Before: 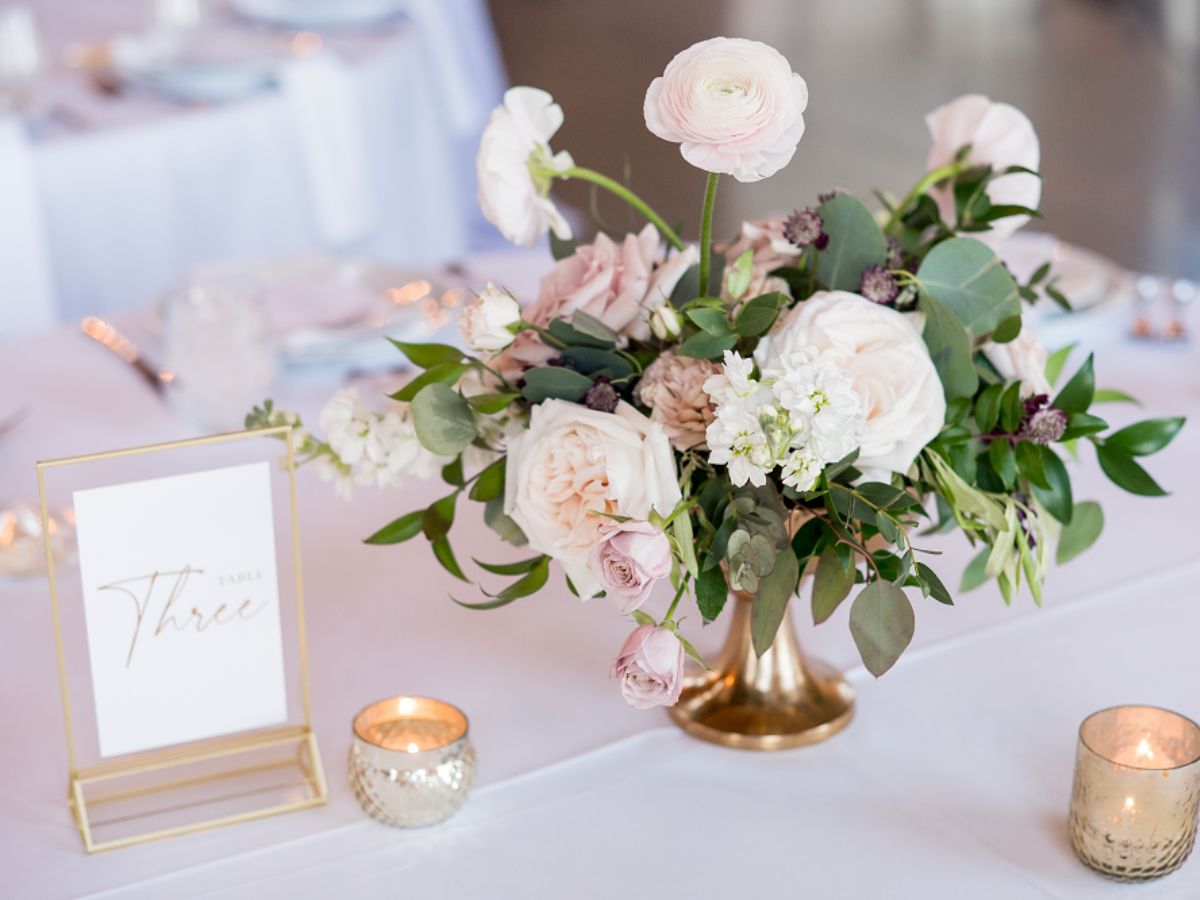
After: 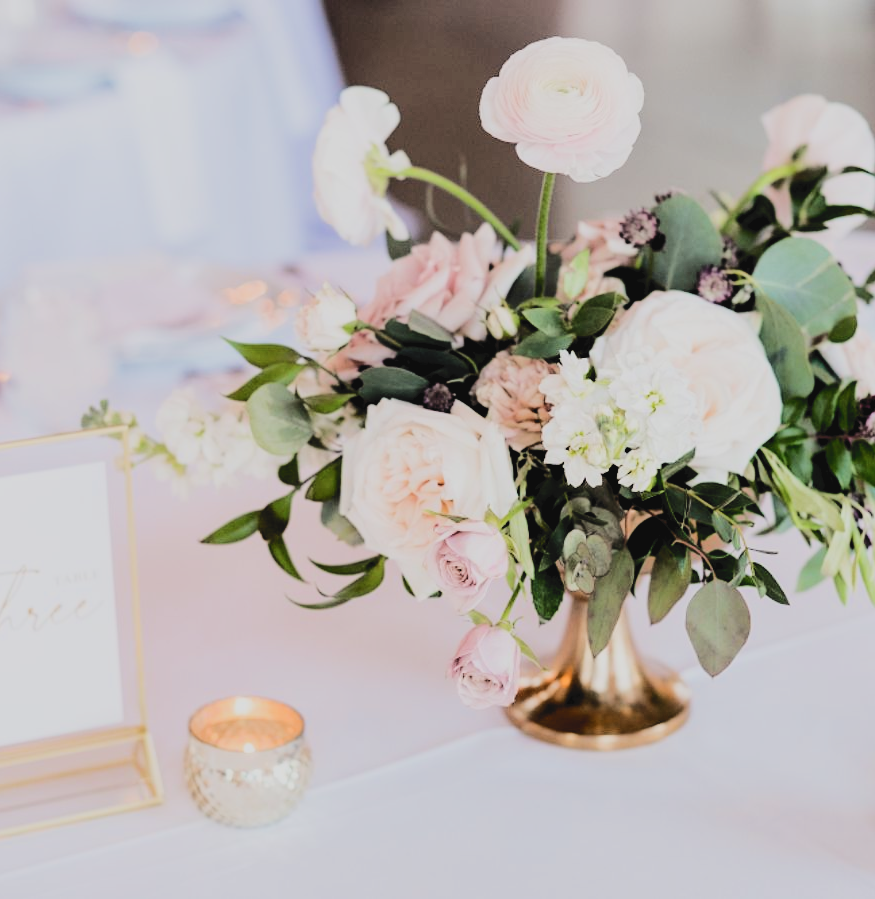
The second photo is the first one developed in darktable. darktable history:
crop: left 13.712%, right 13.287%
tone curve: curves: ch0 [(0, 0) (0.003, 0.06) (0.011, 0.071) (0.025, 0.085) (0.044, 0.104) (0.069, 0.123) (0.1, 0.146) (0.136, 0.167) (0.177, 0.205) (0.224, 0.248) (0.277, 0.309) (0.335, 0.384) (0.399, 0.467) (0.468, 0.553) (0.543, 0.633) (0.623, 0.698) (0.709, 0.769) (0.801, 0.841) (0.898, 0.912) (1, 1)], color space Lab, independent channels, preserve colors none
filmic rgb: black relative exposure -3.23 EV, white relative exposure 7.08 EV, hardness 1.46, contrast 1.342
